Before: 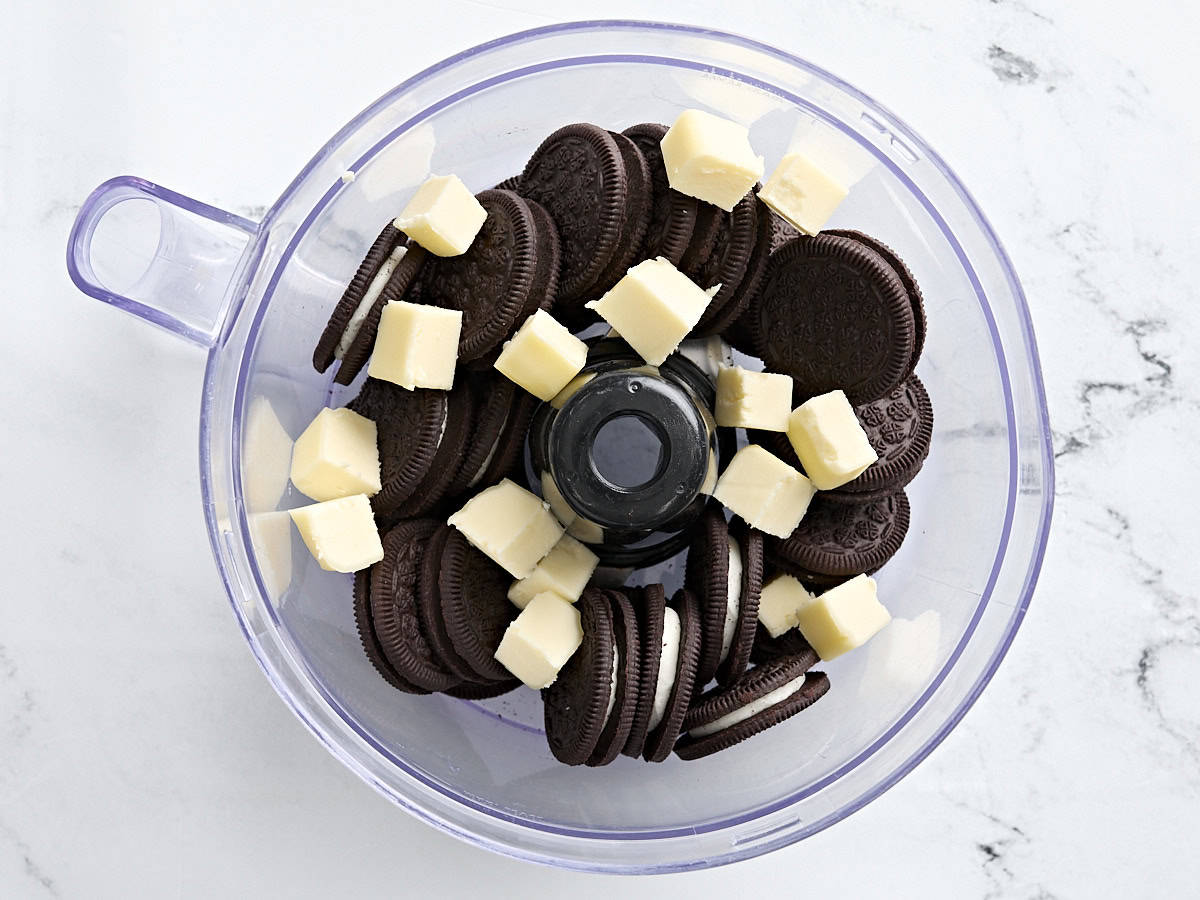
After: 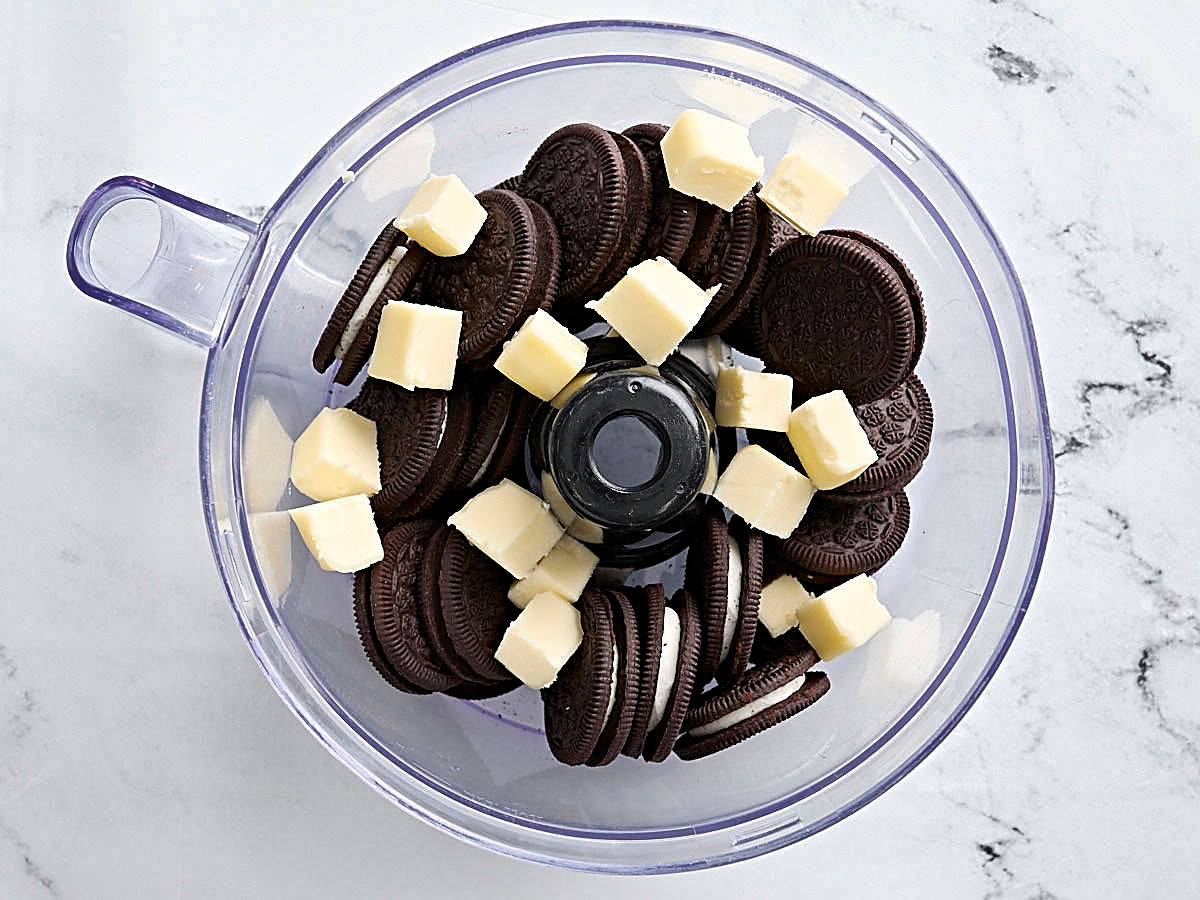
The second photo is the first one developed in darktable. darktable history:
shadows and highlights: shadows 25.66, highlights -47.87, soften with gaussian
sharpen: amount 0.573
